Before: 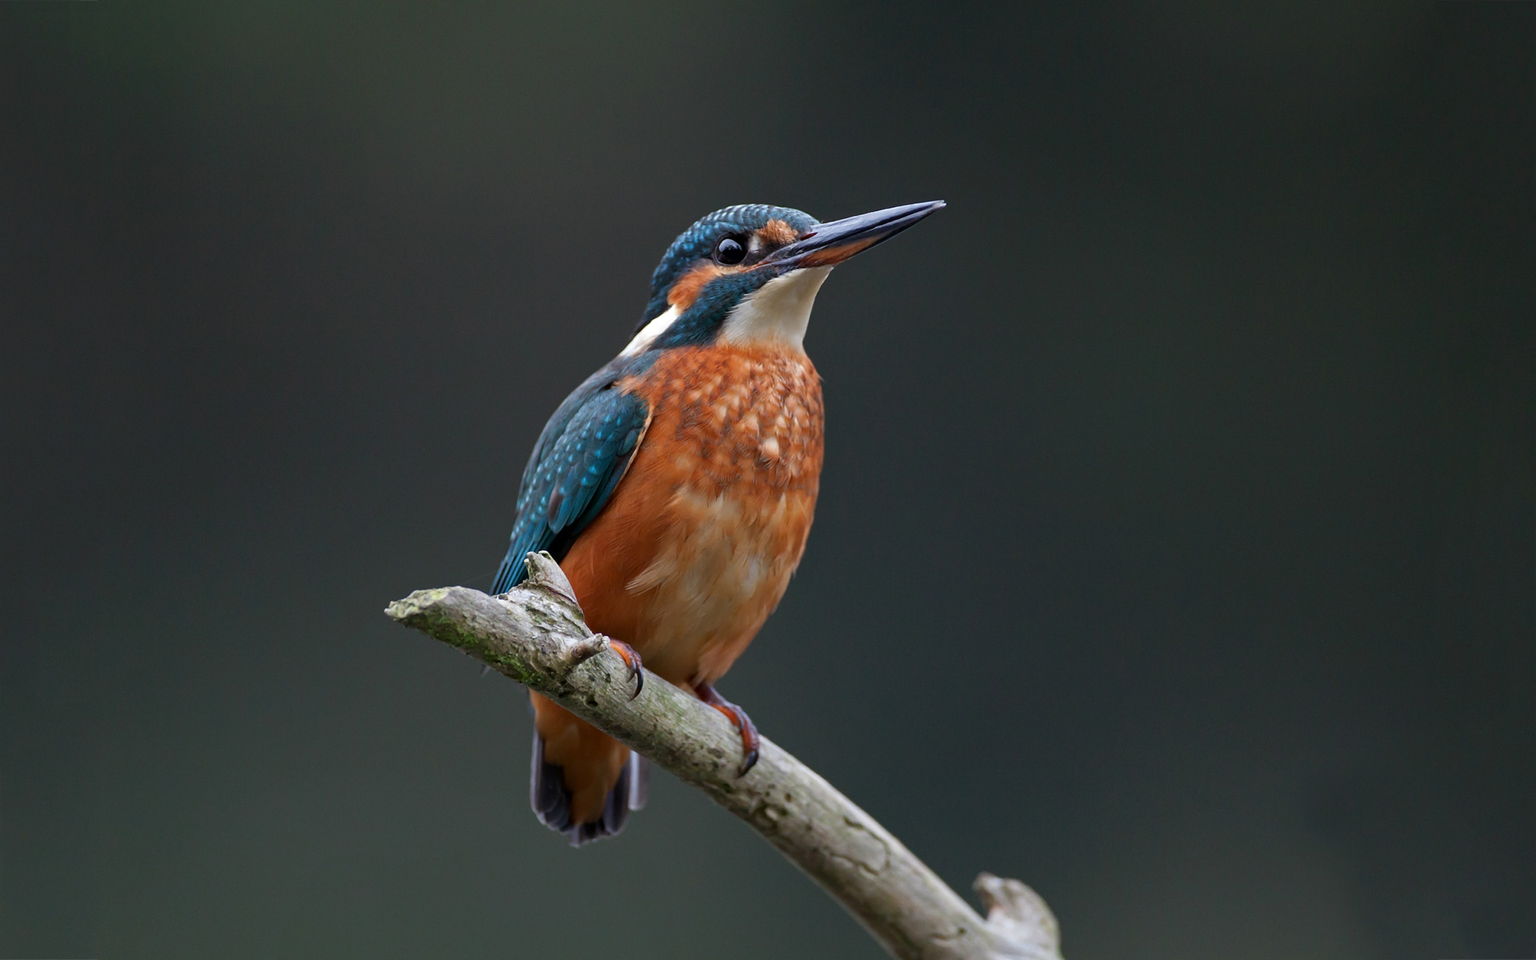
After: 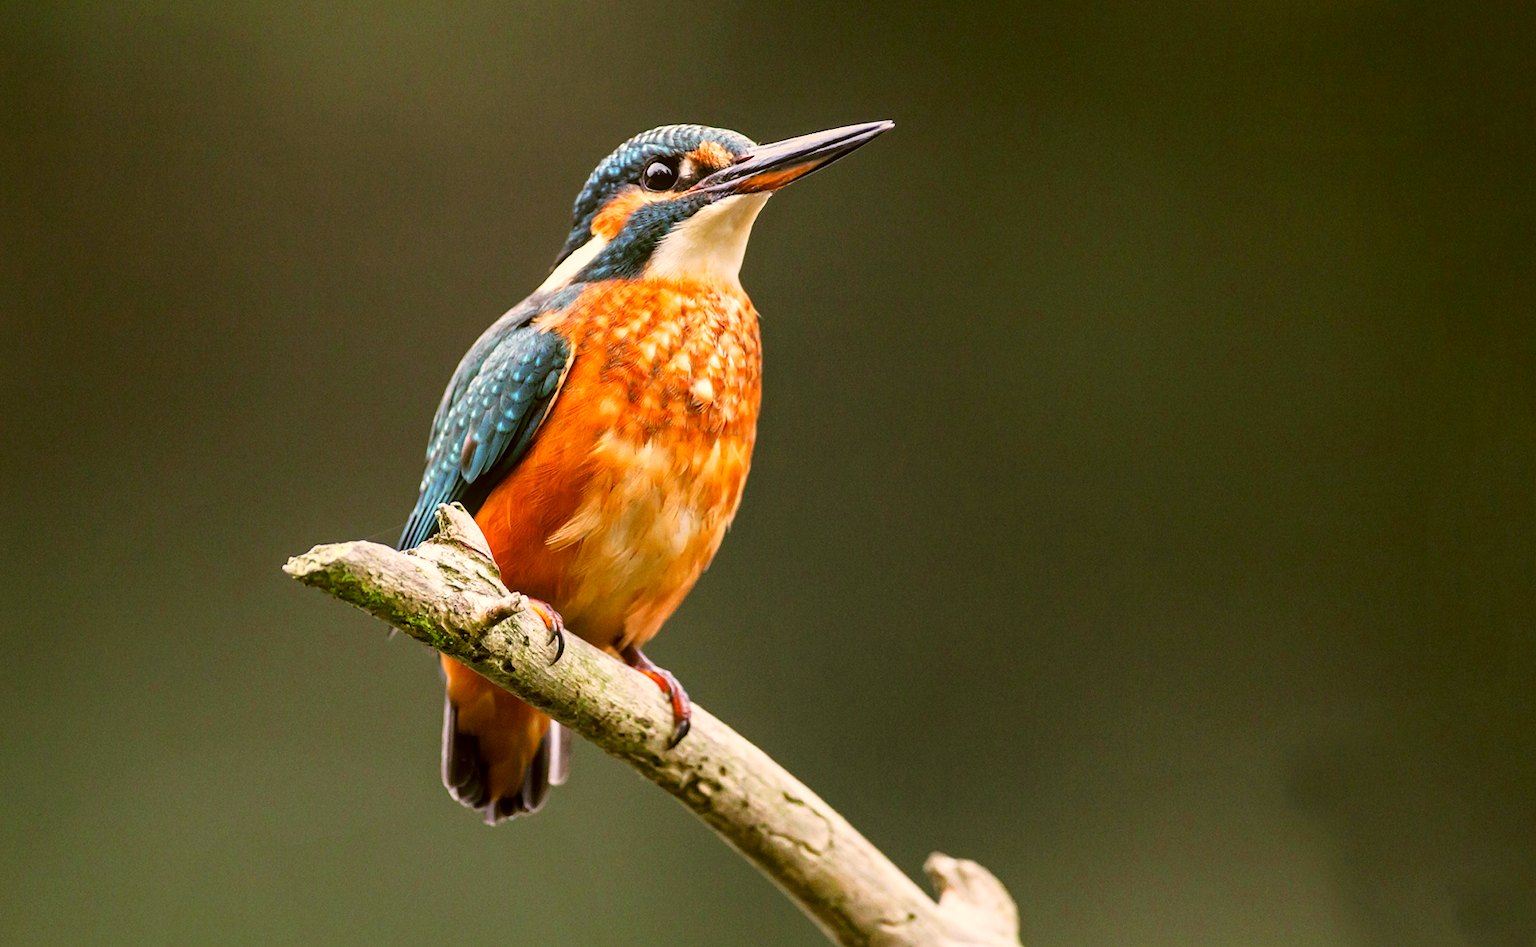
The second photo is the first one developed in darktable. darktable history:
crop and rotate: left 8.151%, top 9.345%
local contrast: on, module defaults
exposure: exposure -0.237 EV, compensate highlight preservation false
contrast brightness saturation: brightness 0.138
base curve: curves: ch0 [(0, 0) (0.007, 0.004) (0.027, 0.03) (0.046, 0.07) (0.207, 0.54) (0.442, 0.872) (0.673, 0.972) (1, 1)], preserve colors none
color correction: highlights a* 8.74, highlights b* 14.96, shadows a* -0.341, shadows b* 27.06
